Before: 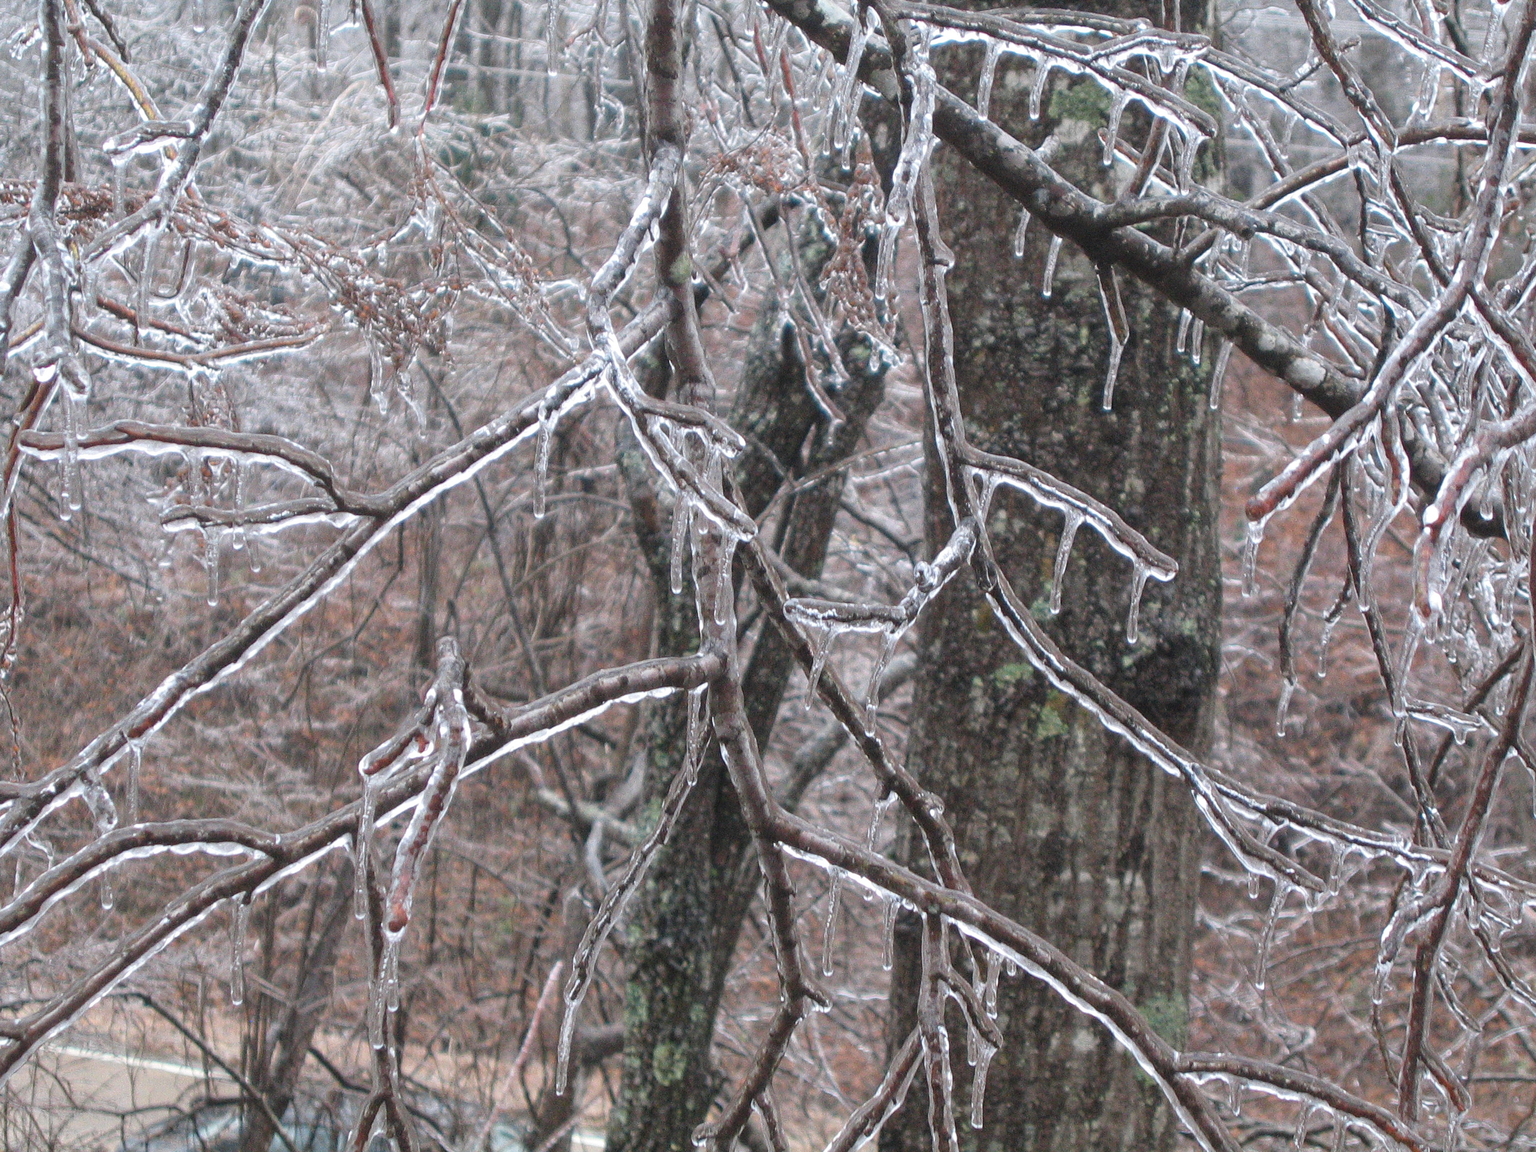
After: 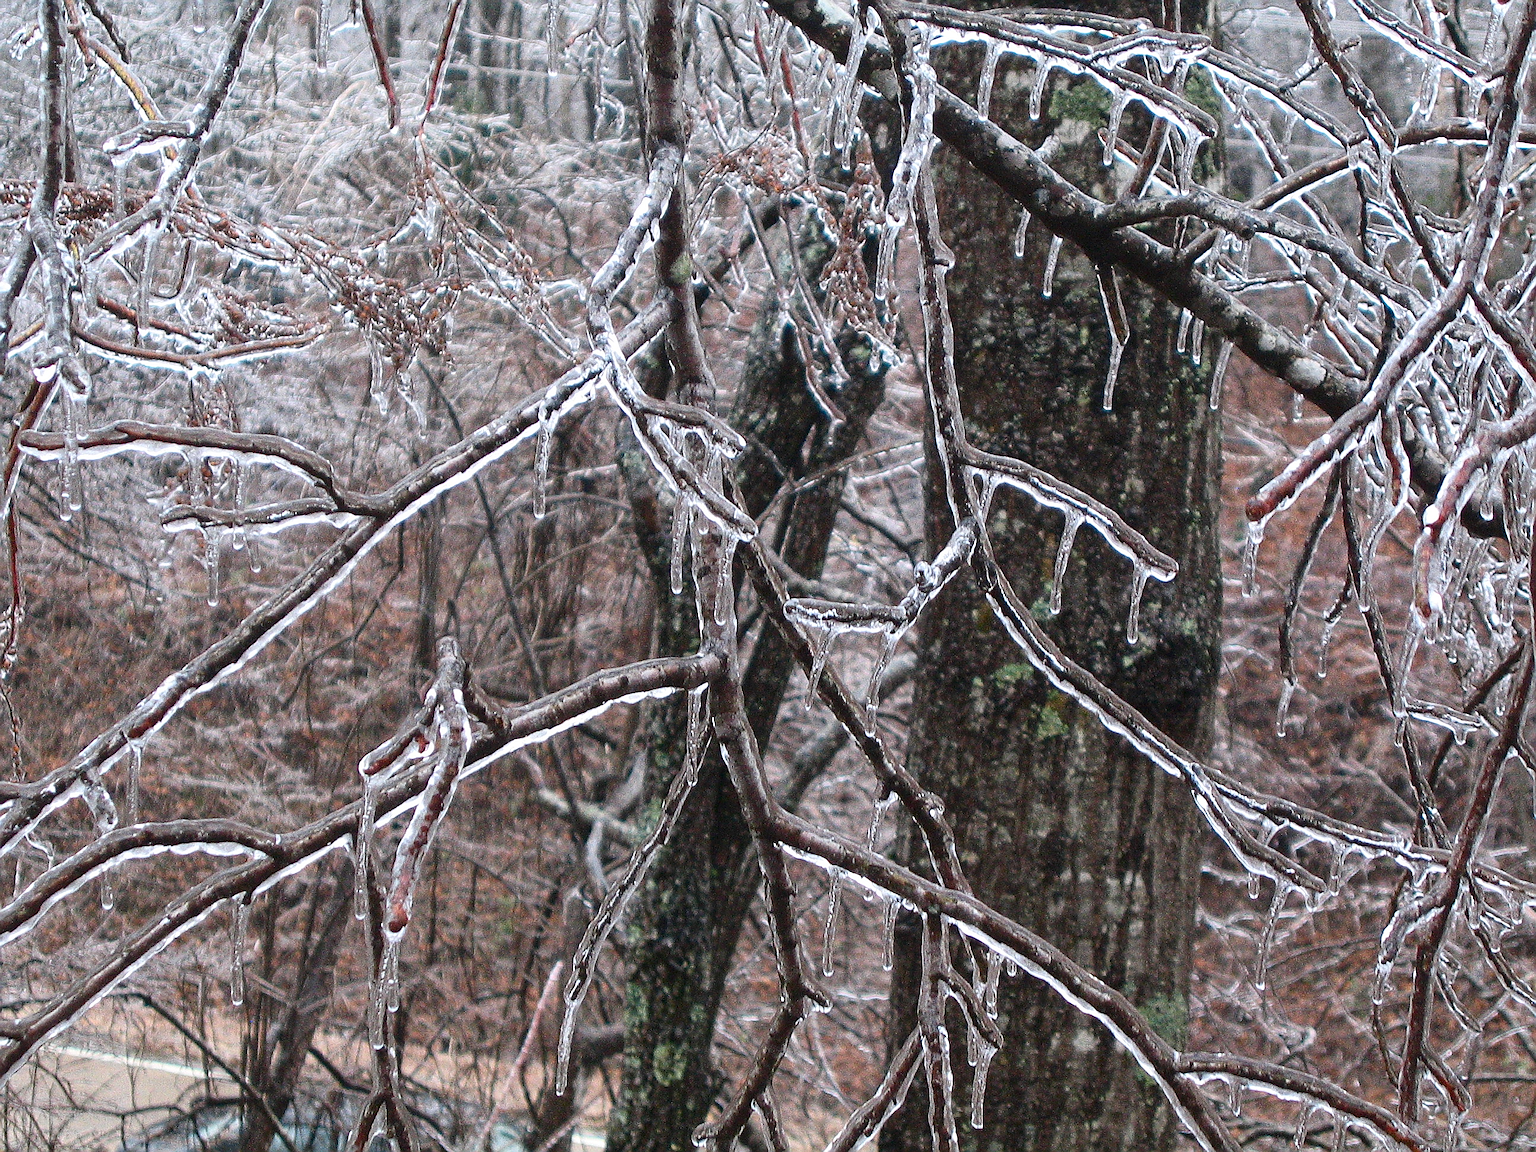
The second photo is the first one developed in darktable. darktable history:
sharpen: radius 1.349, amount 1.267, threshold 0.682
contrast brightness saturation: contrast 0.192, brightness -0.101, saturation 0.209
